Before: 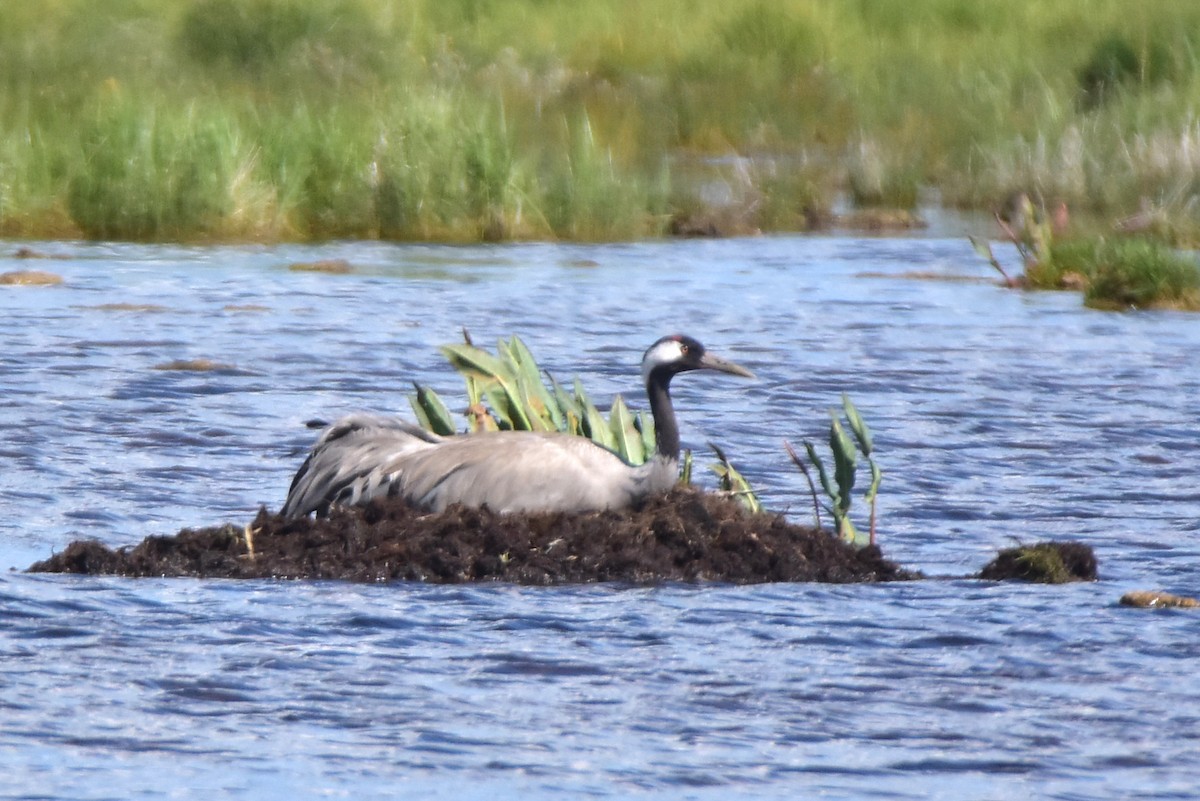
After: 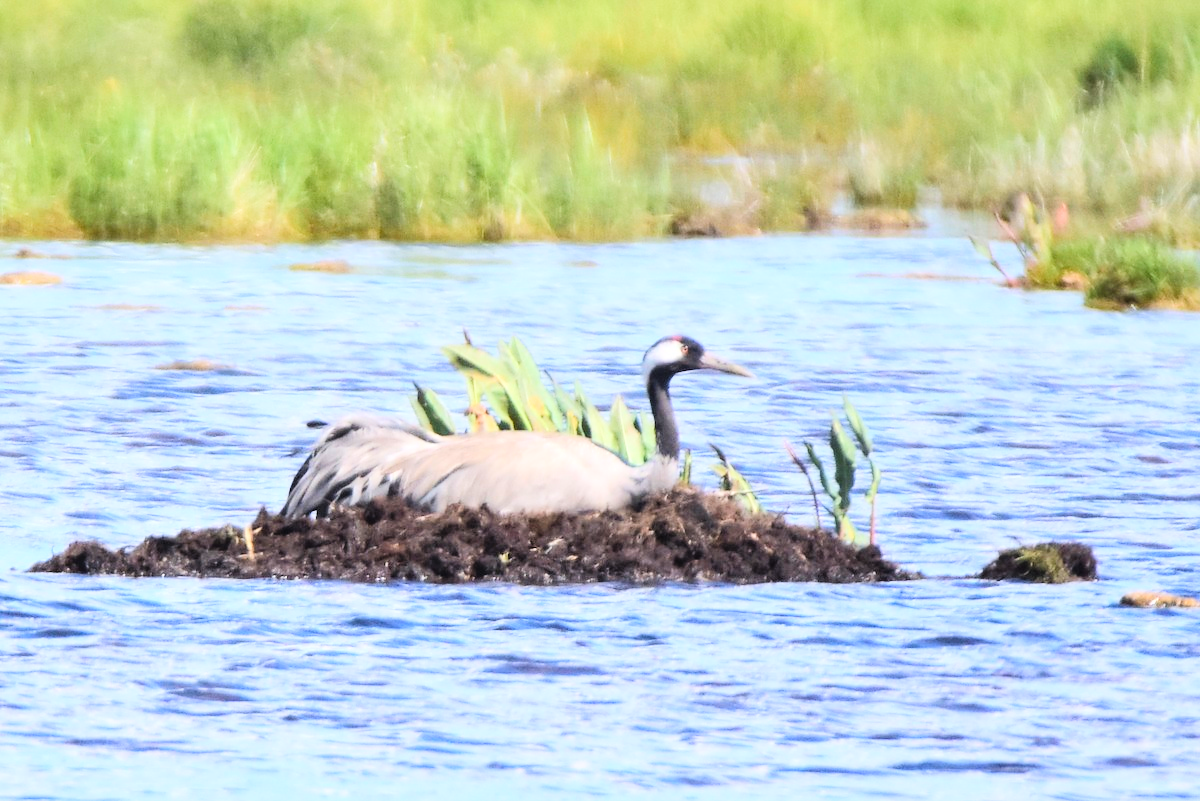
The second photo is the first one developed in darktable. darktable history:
tone curve: curves: ch0 [(0, 0) (0.084, 0.074) (0.2, 0.297) (0.363, 0.591) (0.495, 0.765) (0.68, 0.901) (0.851, 0.967) (1, 1)], color space Lab, linked channels, preserve colors none
